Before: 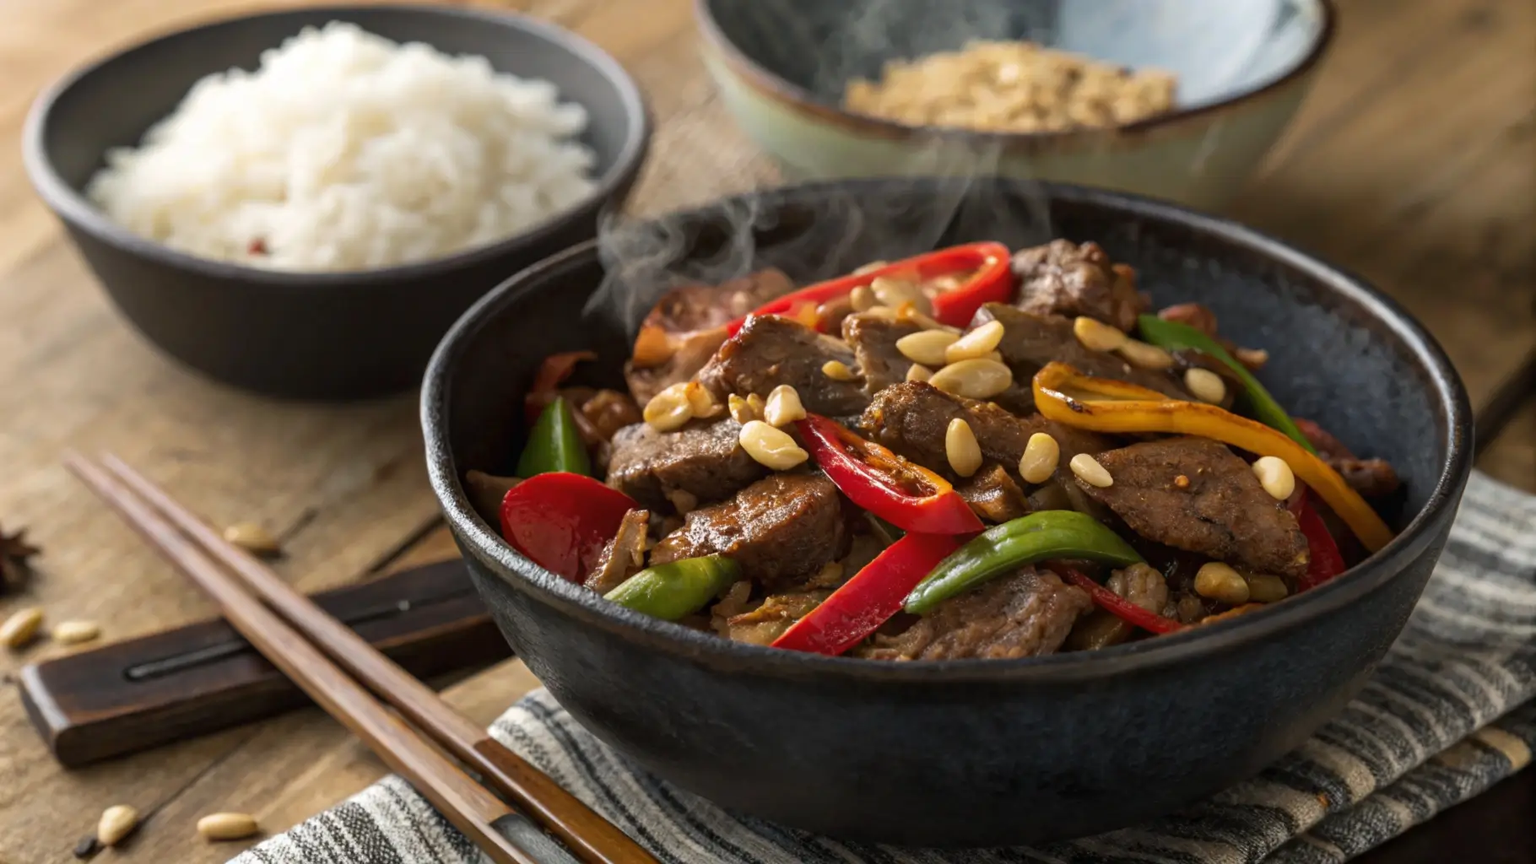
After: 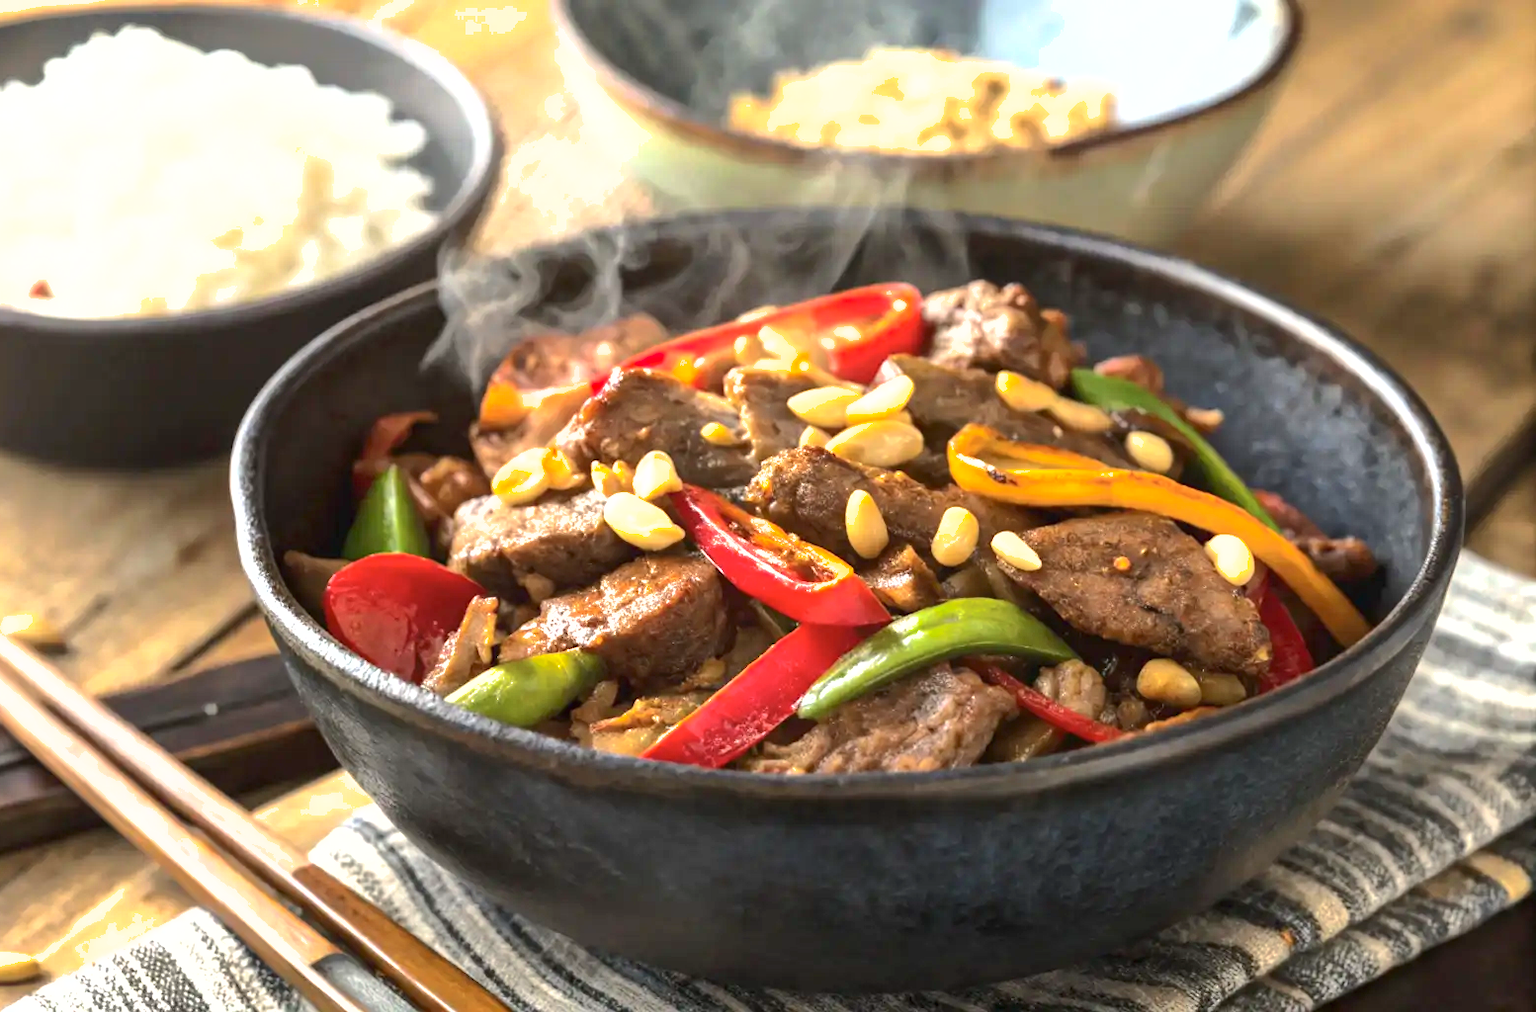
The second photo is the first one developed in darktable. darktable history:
shadows and highlights: shadows 39.29, highlights -59.82
exposure: black level correction 0, exposure 1.387 EV, compensate highlight preservation false
contrast brightness saturation: contrast 0.236, brightness 0.09
crop and rotate: left 14.585%
